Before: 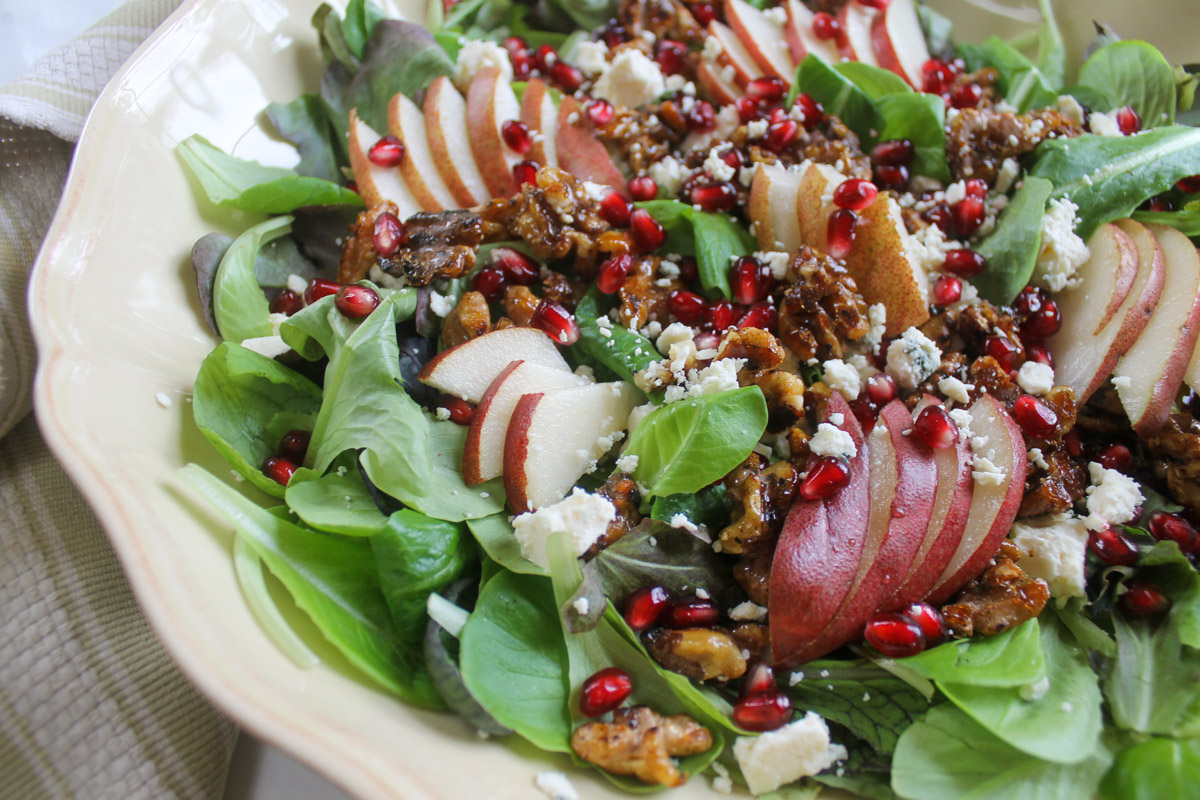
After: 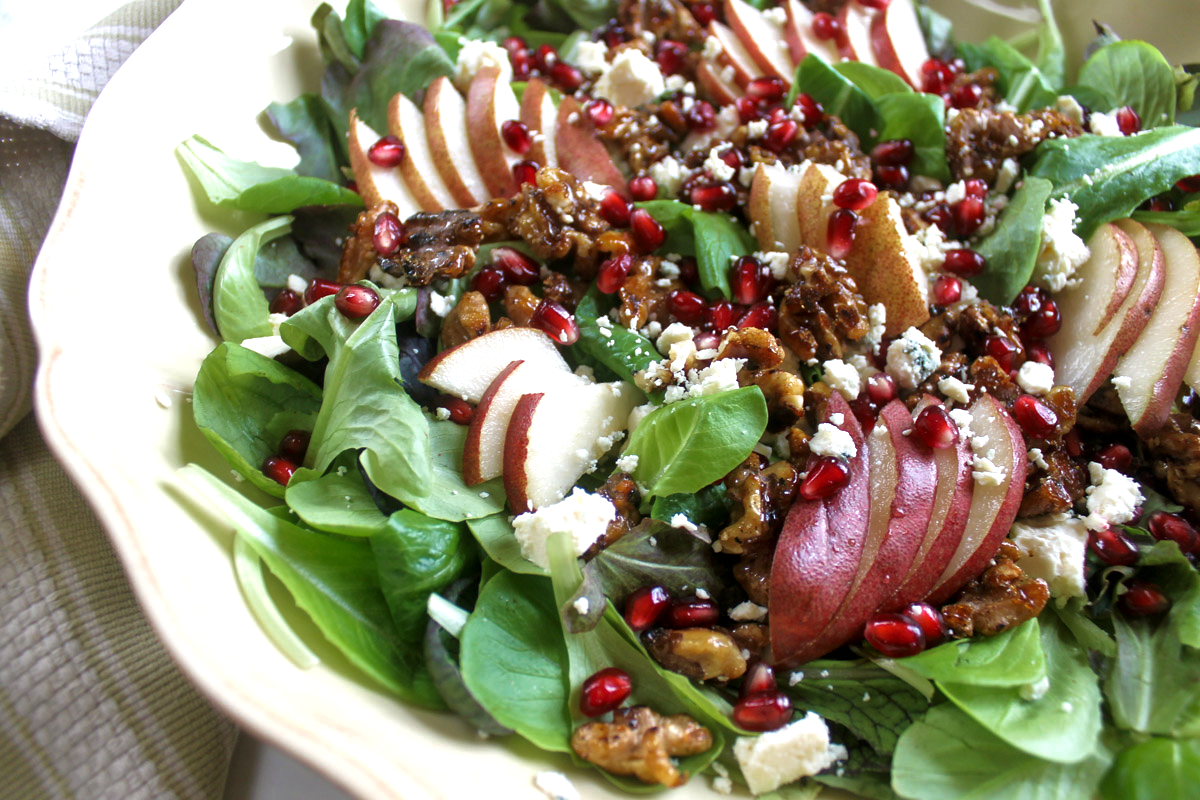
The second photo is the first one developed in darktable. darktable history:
local contrast: mode bilateral grid, contrast 20, coarseness 50, detail 132%, midtone range 0.2
velvia: on, module defaults
tone equalizer: -8 EV 0.001 EV, -7 EV -0.002 EV, -6 EV 0.002 EV, -5 EV -0.022 EV, -4 EV -0.128 EV, -3 EV -0.181 EV, -2 EV 0.211 EV, -1 EV 0.724 EV, +0 EV 0.494 EV, edges refinement/feathering 500, mask exposure compensation -1.57 EV, preserve details no
